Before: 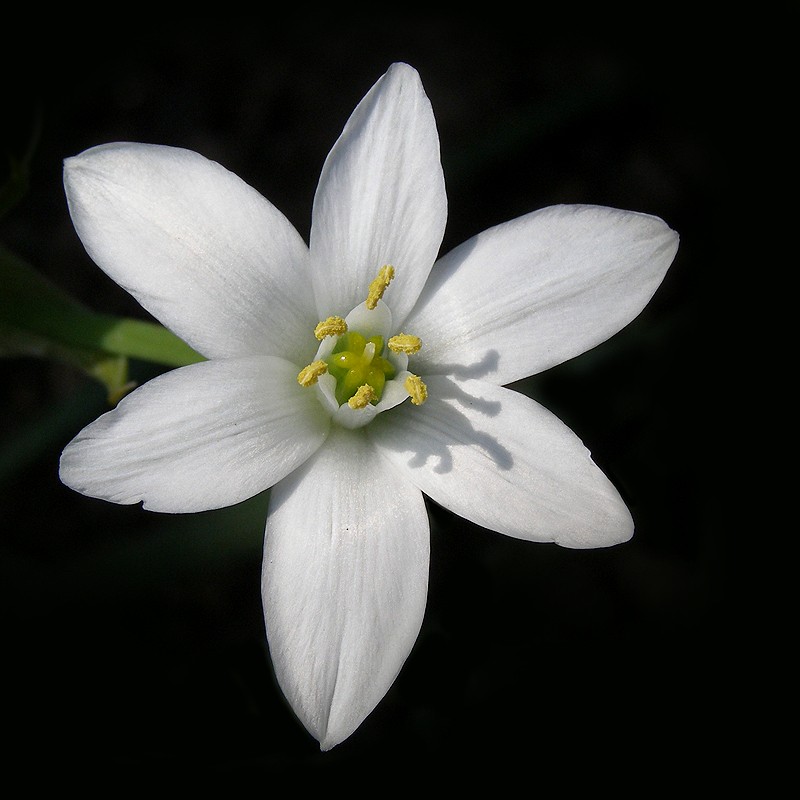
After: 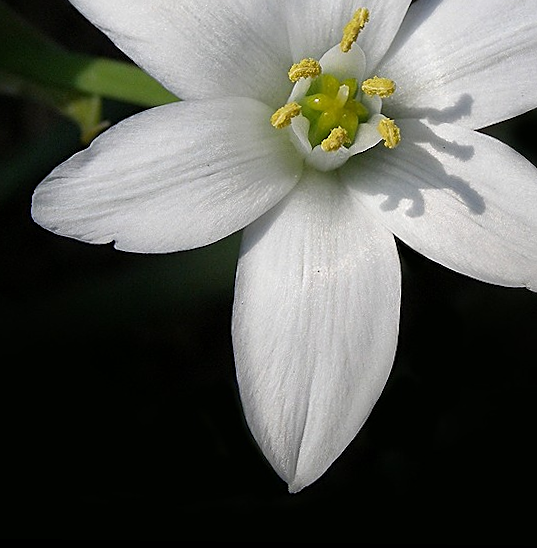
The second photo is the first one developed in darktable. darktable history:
sharpen: on, module defaults
crop and rotate: angle -0.744°, left 4.062%, top 32.355%, right 29.653%
